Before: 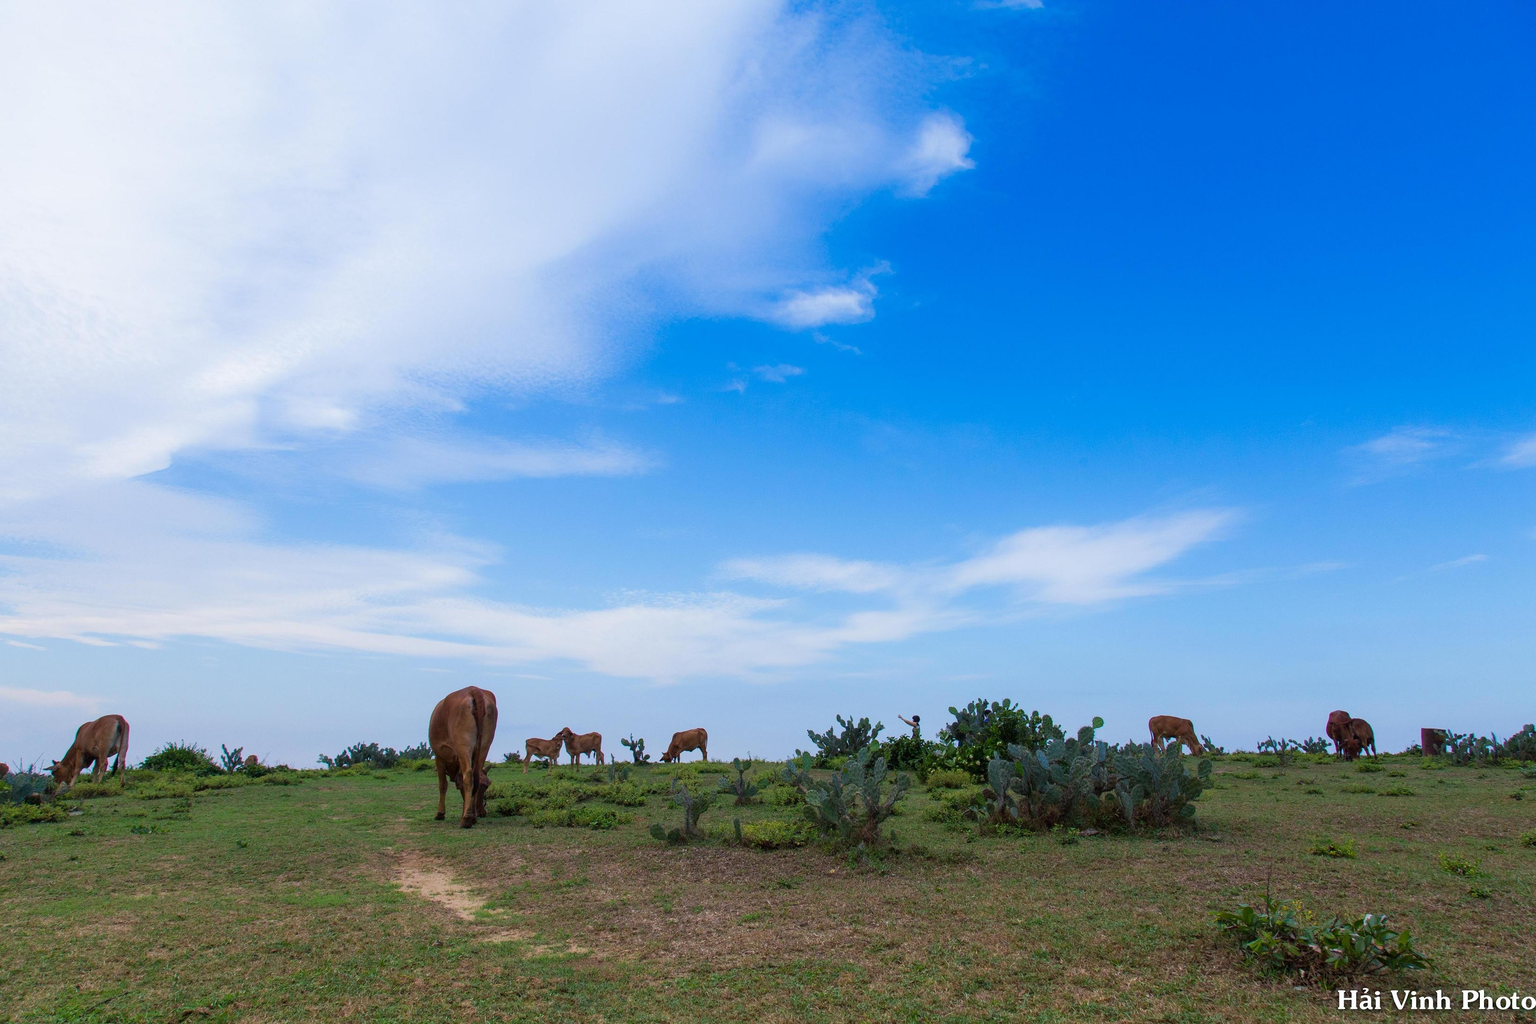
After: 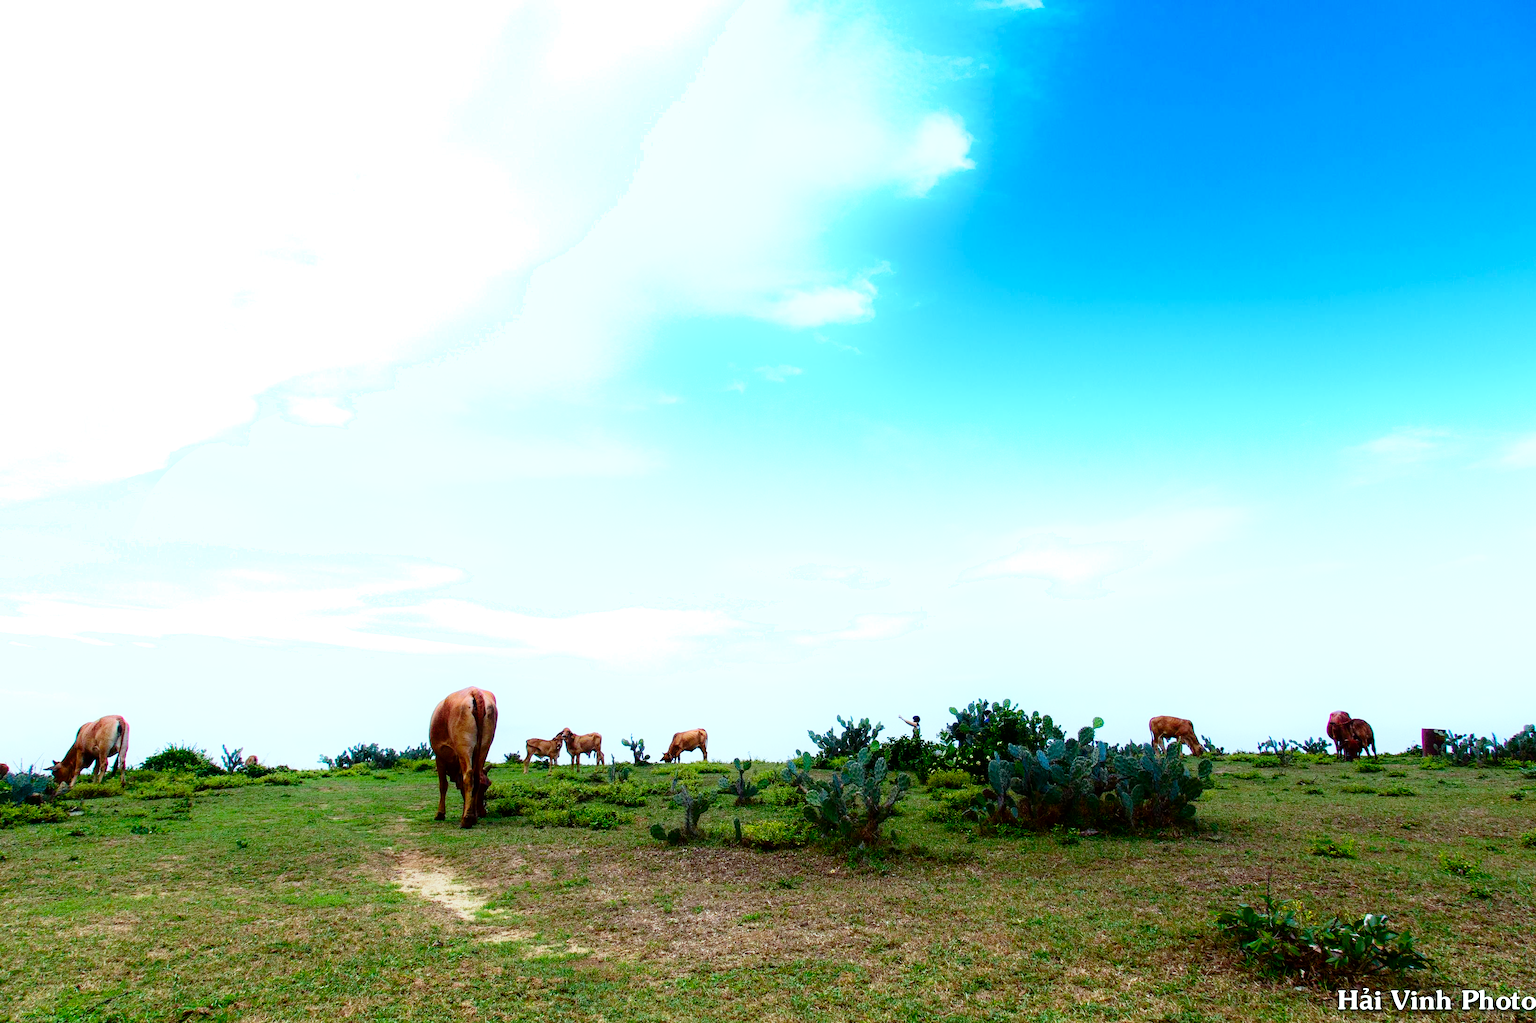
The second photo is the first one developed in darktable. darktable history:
base curve: curves: ch0 [(0, 0) (0.028, 0.03) (0.121, 0.232) (0.46, 0.748) (0.859, 0.968) (1, 1)], preserve colors none
shadows and highlights: shadows -53.7, highlights 85.25, soften with gaussian
tone equalizer: -8 EV -0.774 EV, -7 EV -0.696 EV, -6 EV -0.607 EV, -5 EV -0.362 EV, -3 EV 0.384 EV, -2 EV 0.6 EV, -1 EV 0.681 EV, +0 EV 0.722 EV
contrast brightness saturation: brightness -0.248, saturation 0.198
color correction: highlights a* -6.86, highlights b* 0.627
